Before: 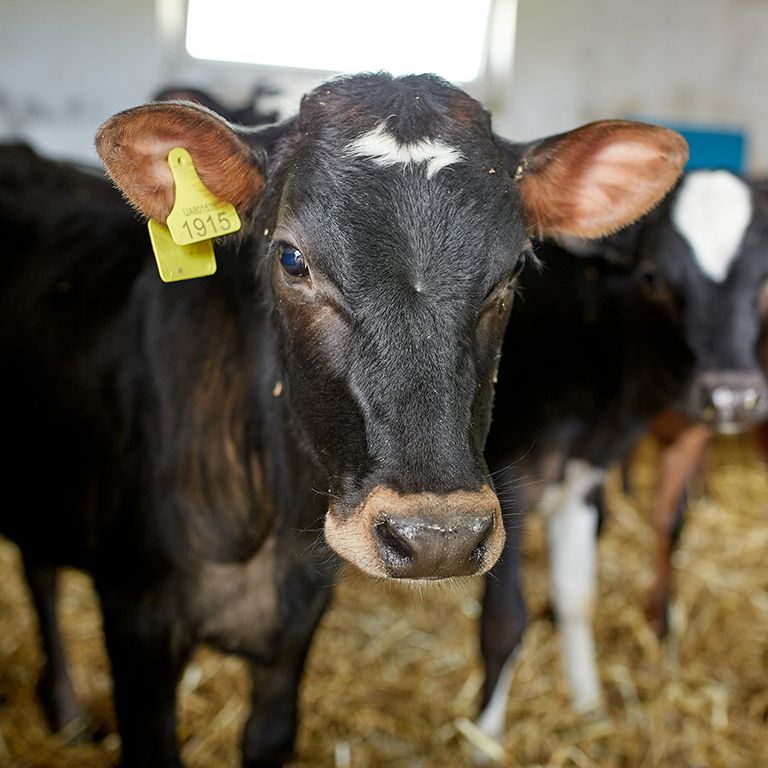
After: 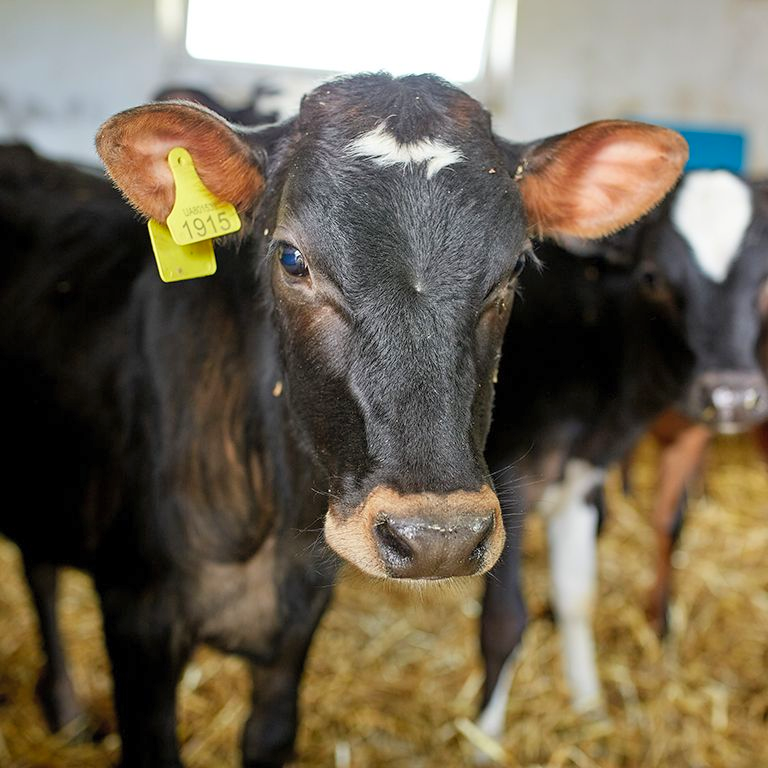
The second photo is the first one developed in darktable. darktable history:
contrast brightness saturation: brightness 0.091, saturation 0.192
